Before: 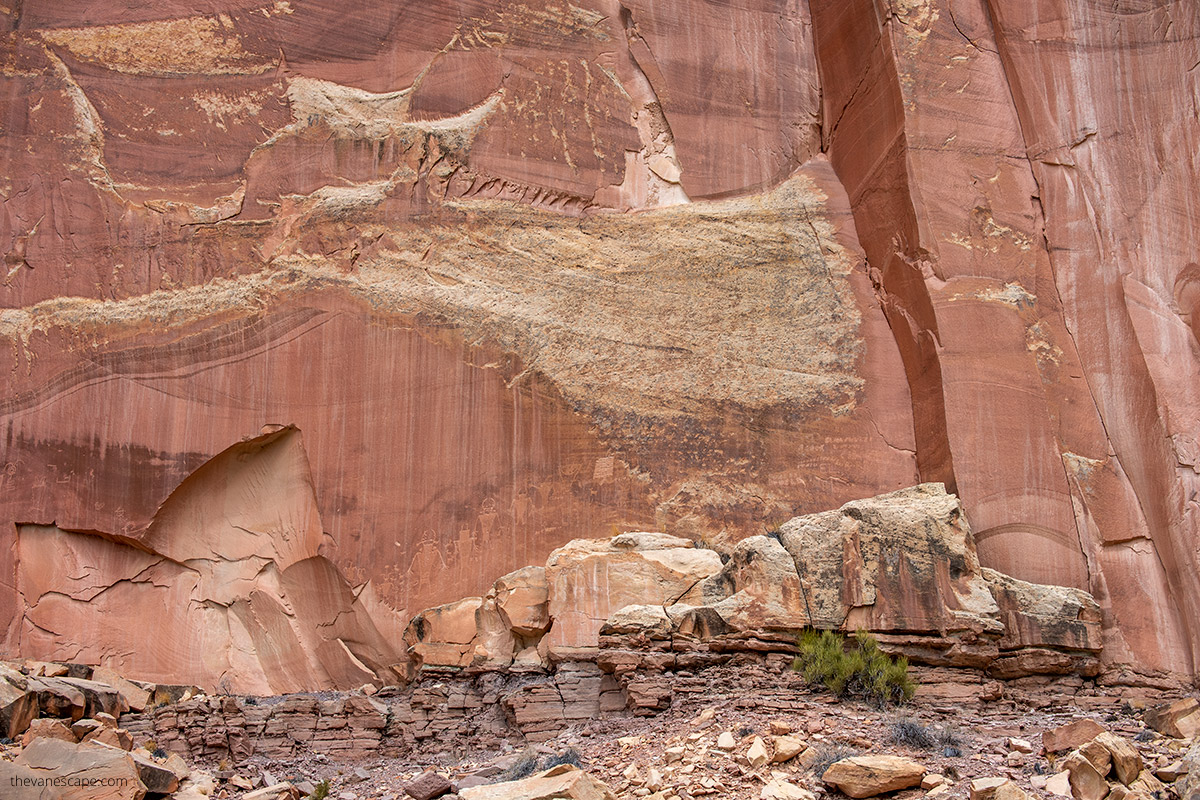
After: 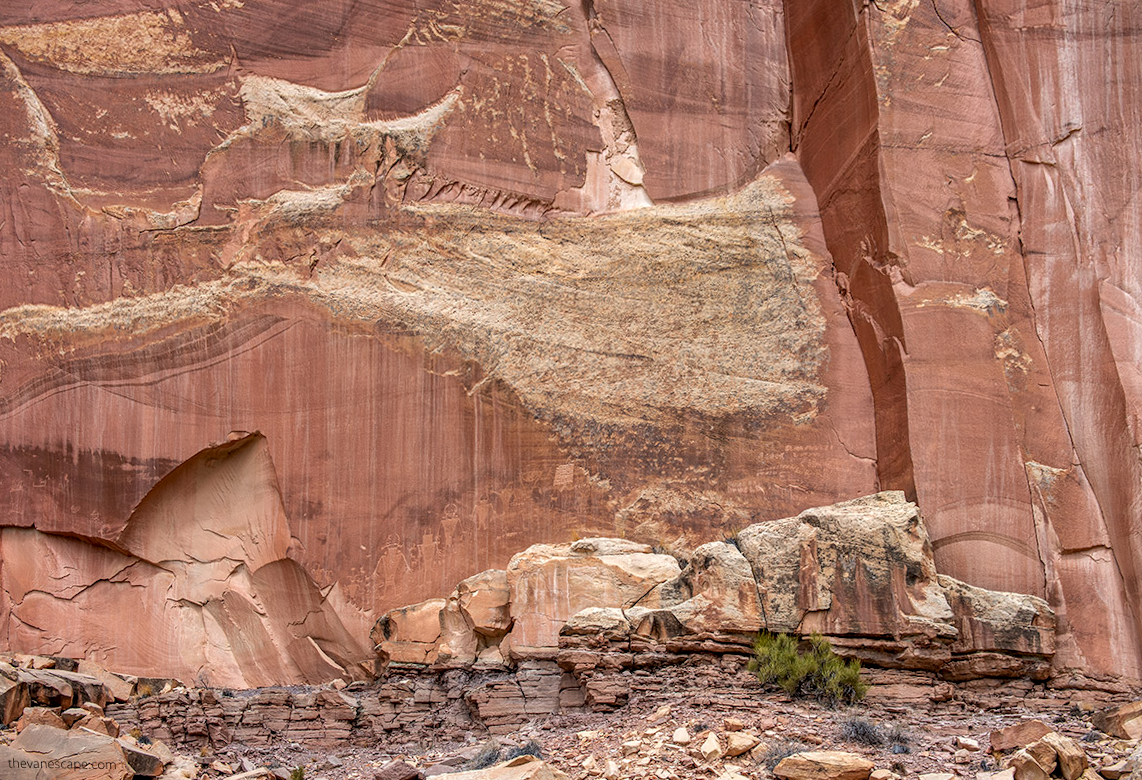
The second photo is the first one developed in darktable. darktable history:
rotate and perspective: rotation 0.074°, lens shift (vertical) 0.096, lens shift (horizontal) -0.041, crop left 0.043, crop right 0.952, crop top 0.024, crop bottom 0.979
local contrast: on, module defaults
